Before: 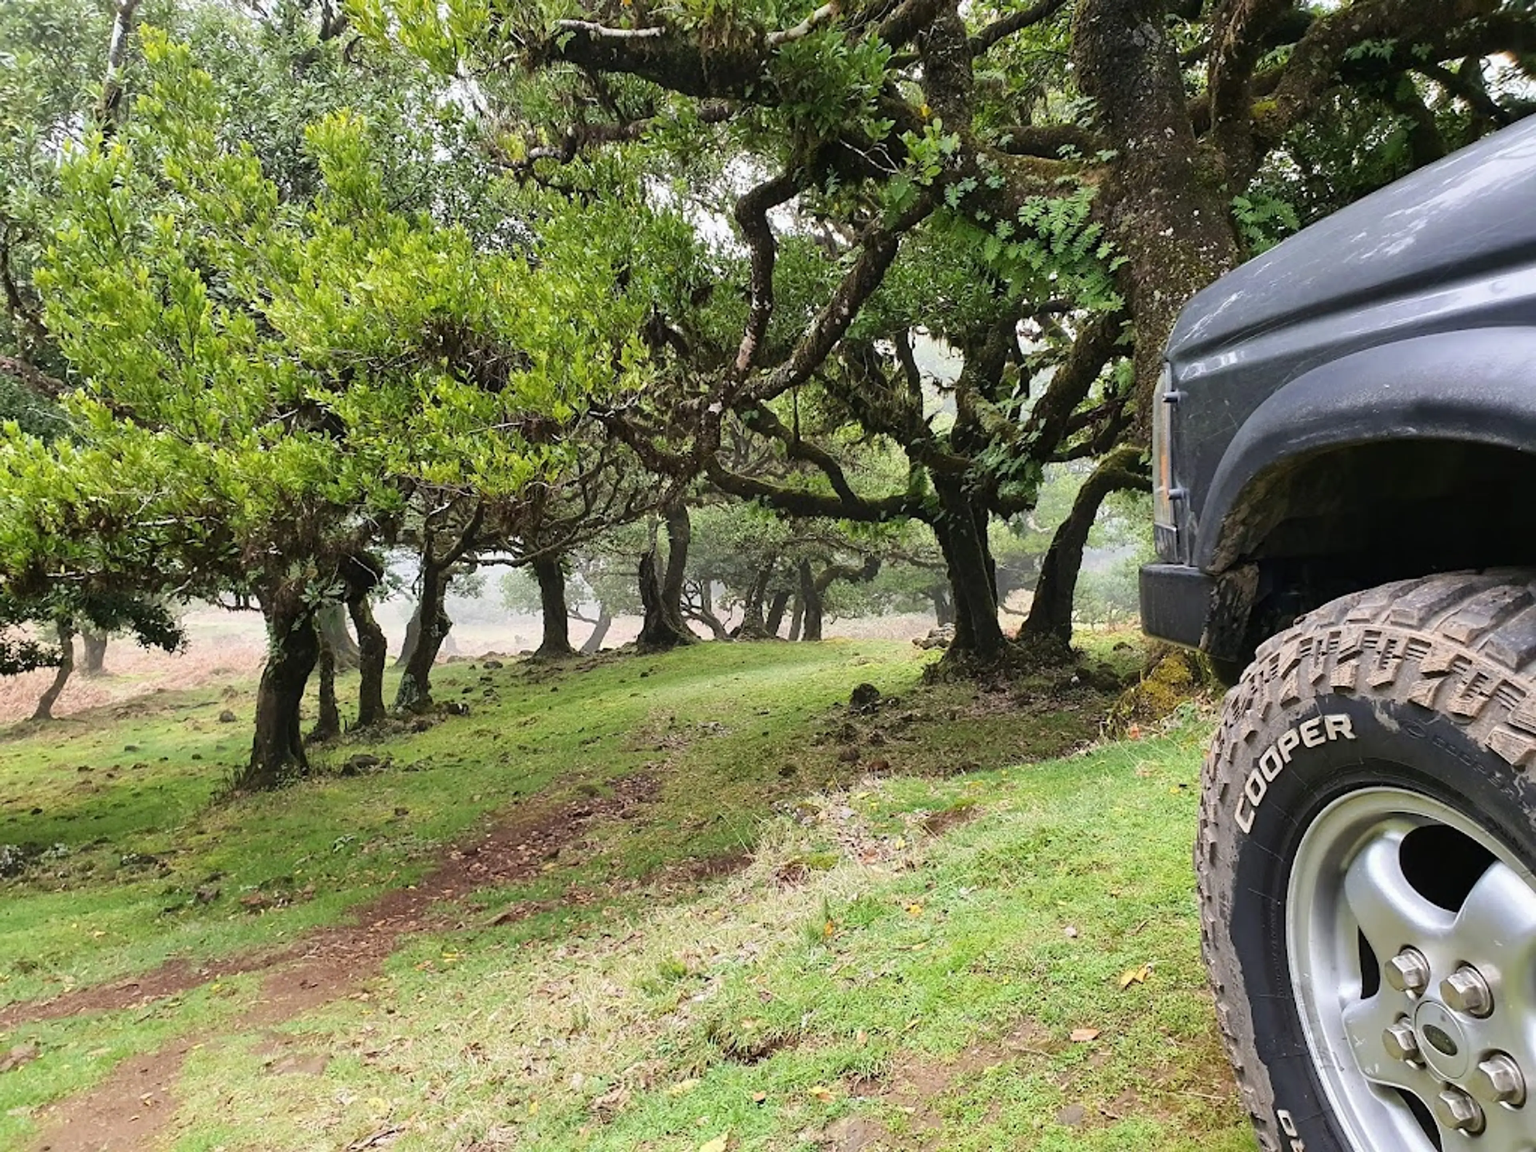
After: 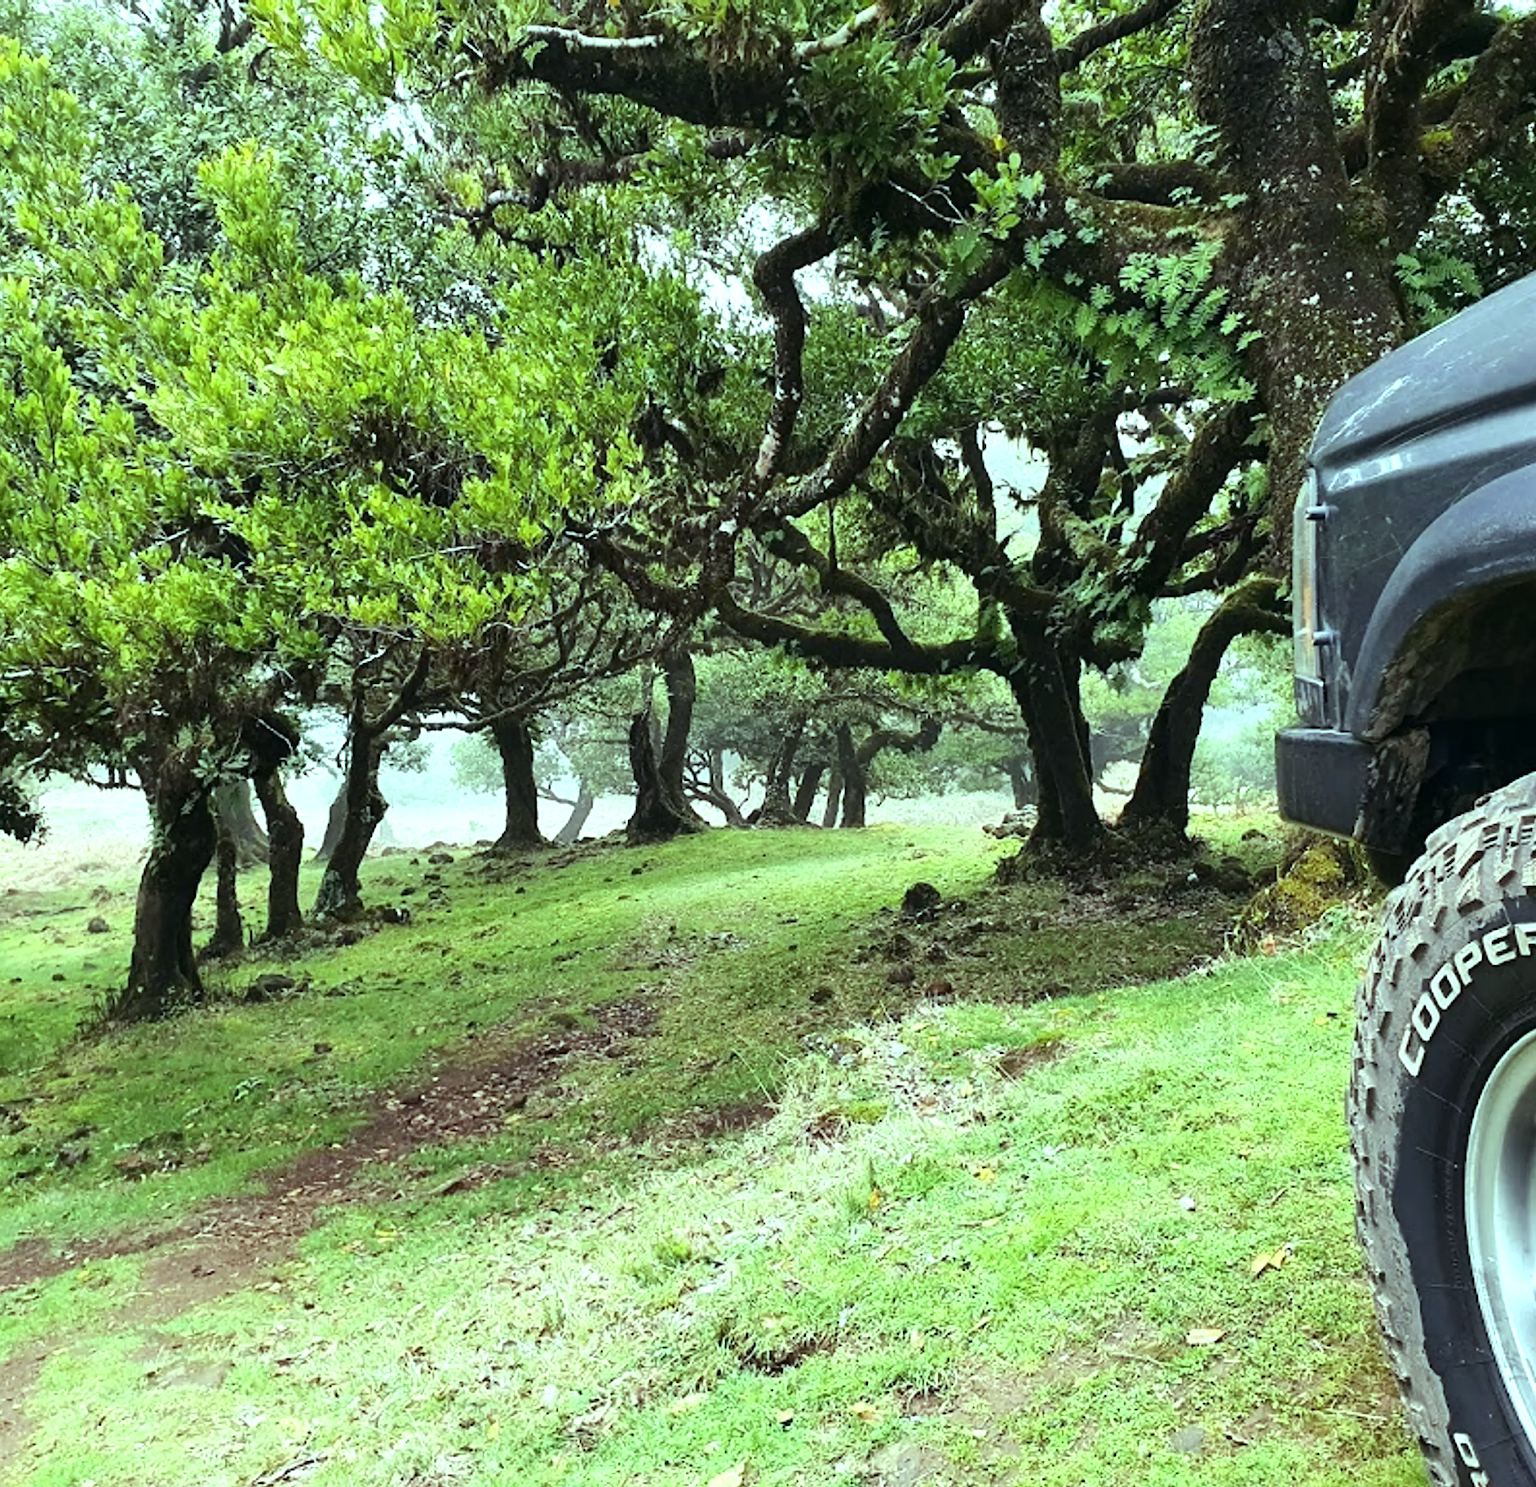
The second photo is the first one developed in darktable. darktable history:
color balance: mode lift, gamma, gain (sRGB), lift [0.997, 0.979, 1.021, 1.011], gamma [1, 1.084, 0.916, 0.998], gain [1, 0.87, 1.13, 1.101], contrast 4.55%, contrast fulcrum 38.24%, output saturation 104.09%
crop: left 9.88%, right 12.664%
white balance: red 1.009, blue 0.985
tone equalizer: -8 EV -0.417 EV, -7 EV -0.389 EV, -6 EV -0.333 EV, -5 EV -0.222 EV, -3 EV 0.222 EV, -2 EV 0.333 EV, -1 EV 0.389 EV, +0 EV 0.417 EV, edges refinement/feathering 500, mask exposure compensation -1.57 EV, preserve details no
